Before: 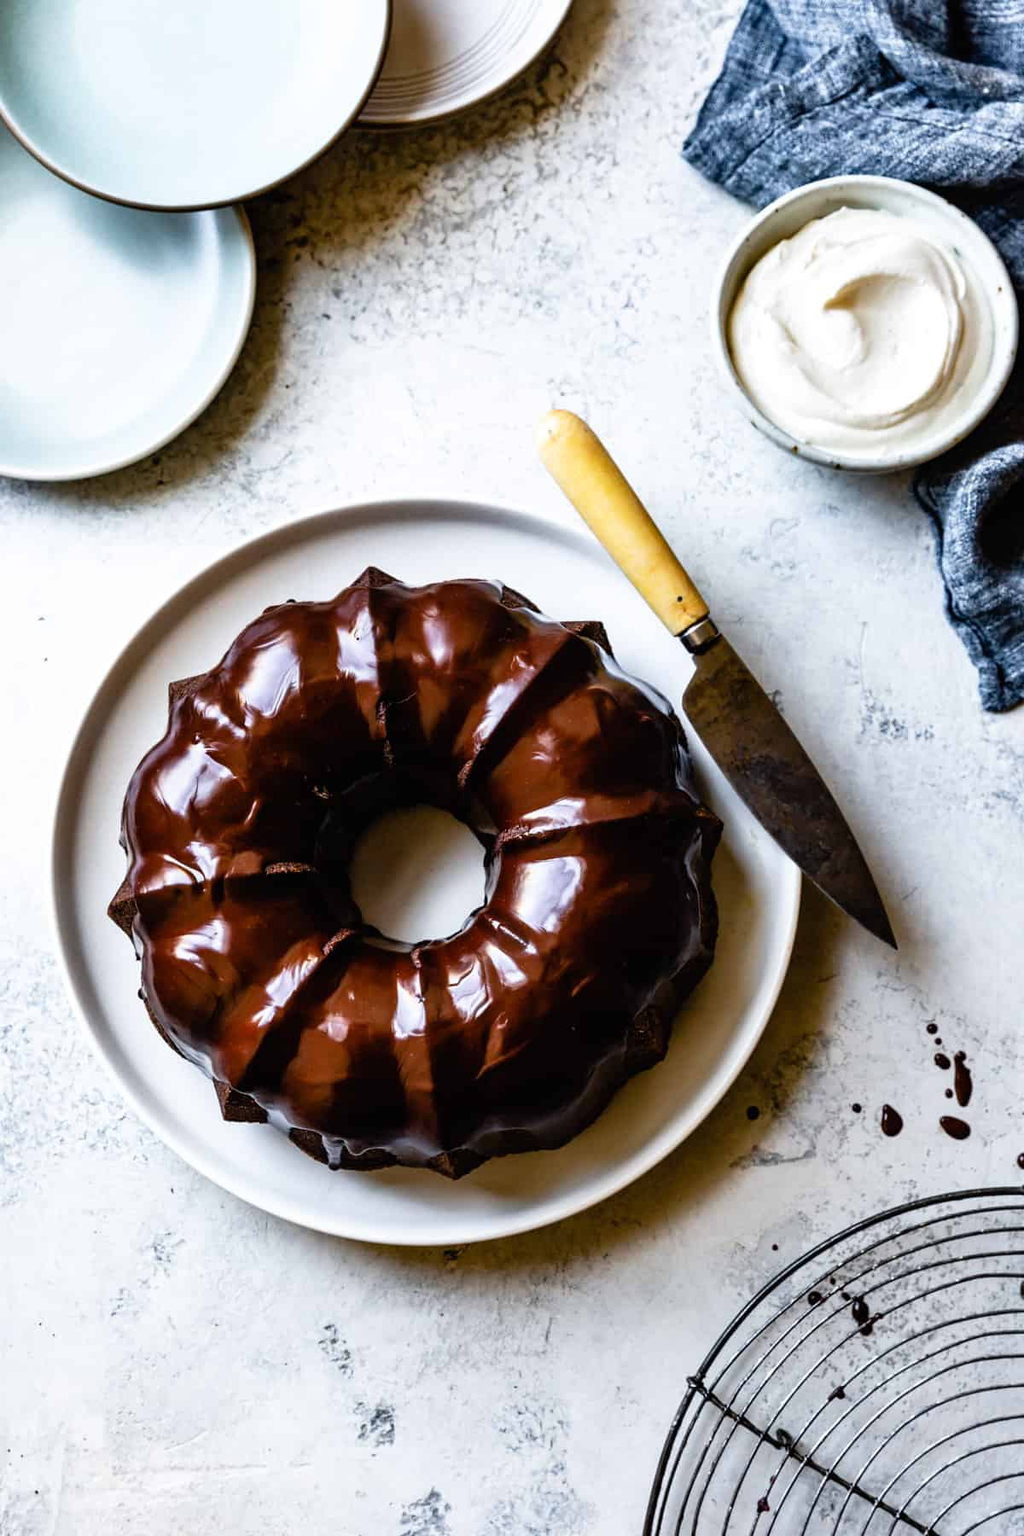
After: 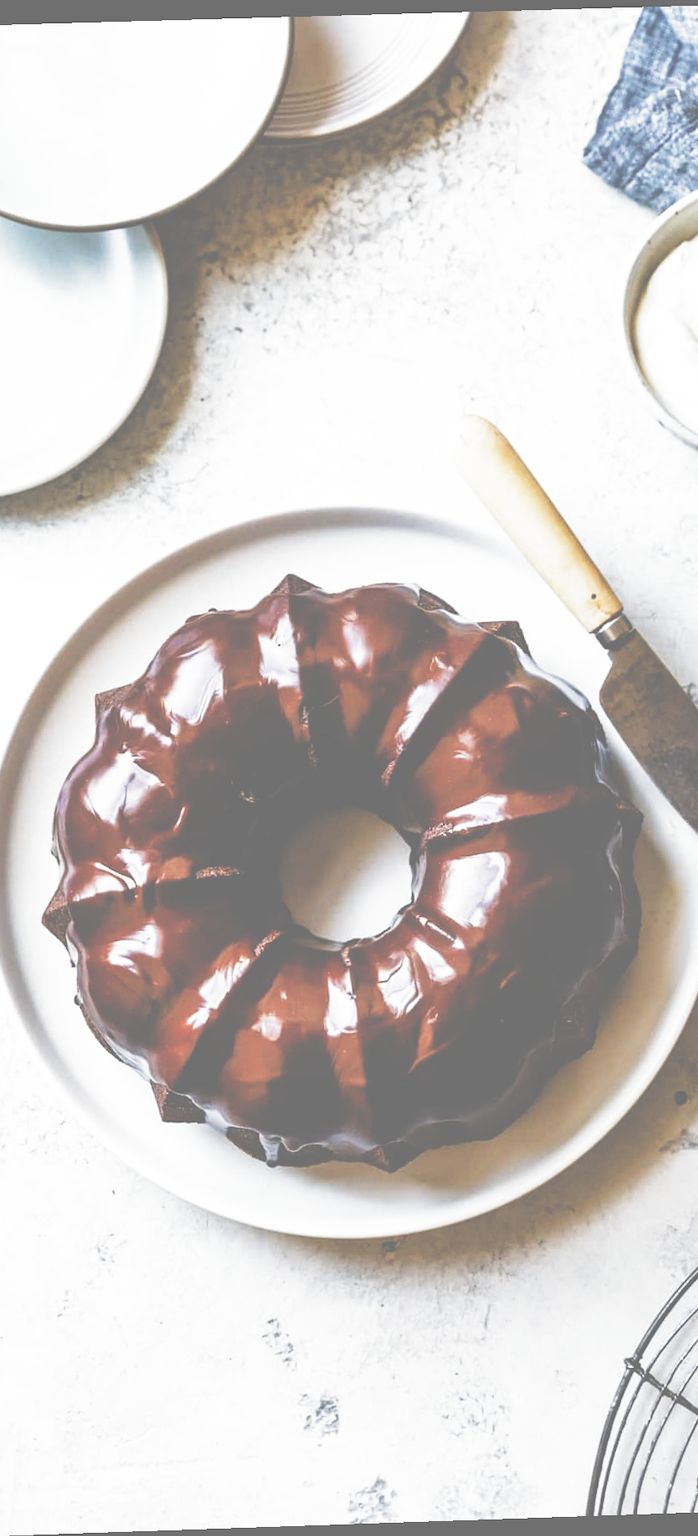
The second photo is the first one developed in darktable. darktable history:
exposure: black level correction -0.087, compensate highlight preservation false
crop and rotate: left 8.786%, right 24.548%
rotate and perspective: rotation -1.77°, lens shift (horizontal) 0.004, automatic cropping off
filmic rgb: middle gray luminance 9.23%, black relative exposure -10.55 EV, white relative exposure 3.45 EV, threshold 6 EV, target black luminance 0%, hardness 5.98, latitude 59.69%, contrast 1.087, highlights saturation mix 5%, shadows ↔ highlights balance 29.23%, add noise in highlights 0, preserve chrominance no, color science v3 (2019), use custom middle-gray values true, iterations of high-quality reconstruction 0, contrast in highlights soft, enable highlight reconstruction true
